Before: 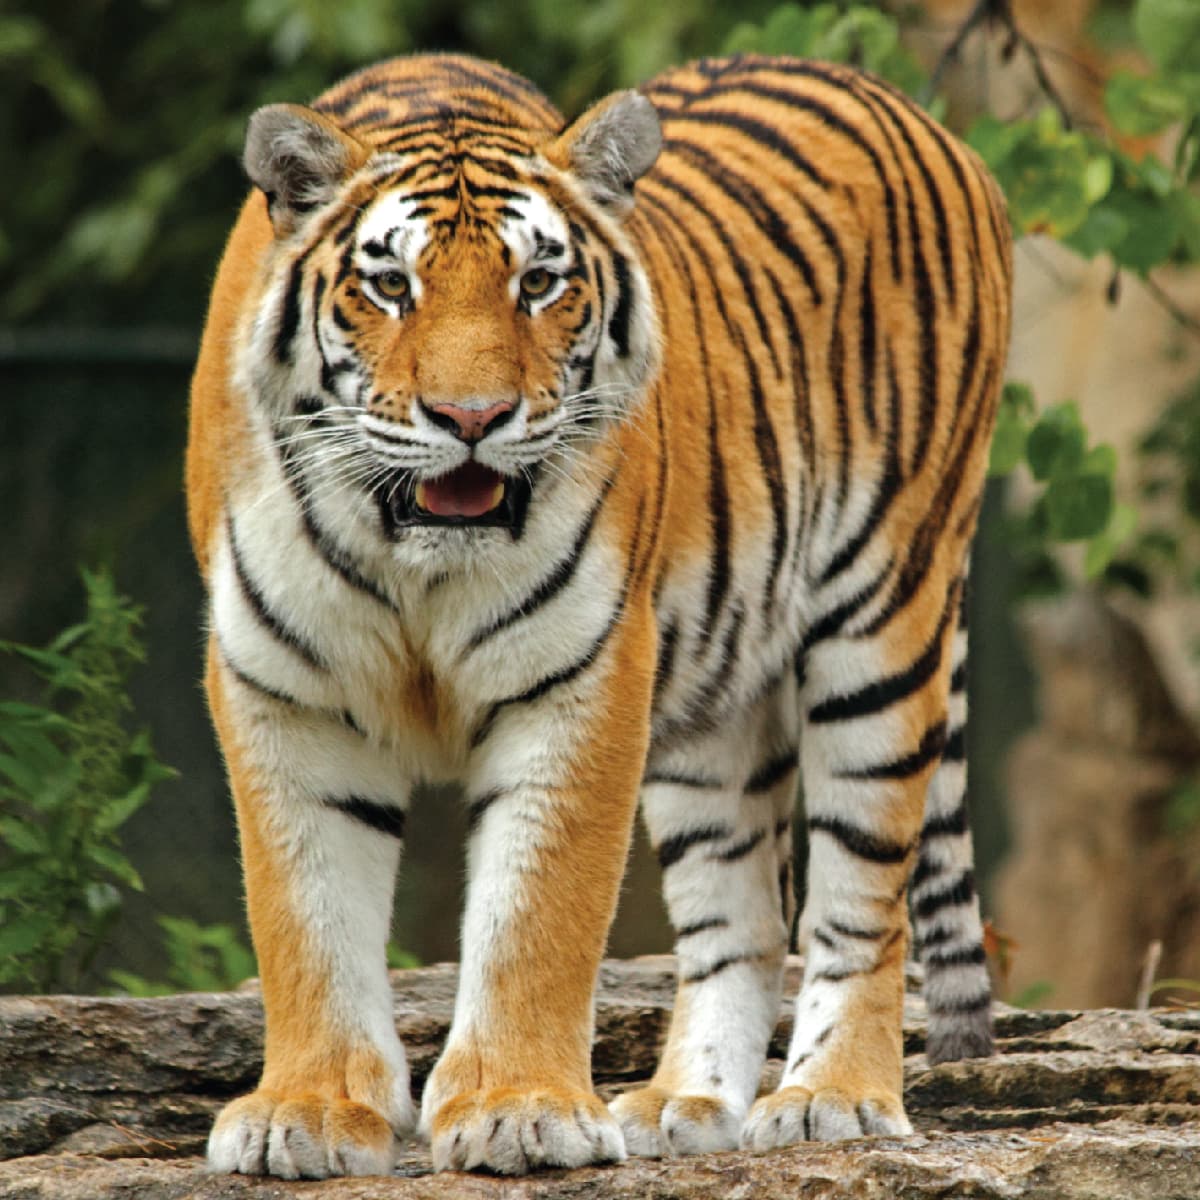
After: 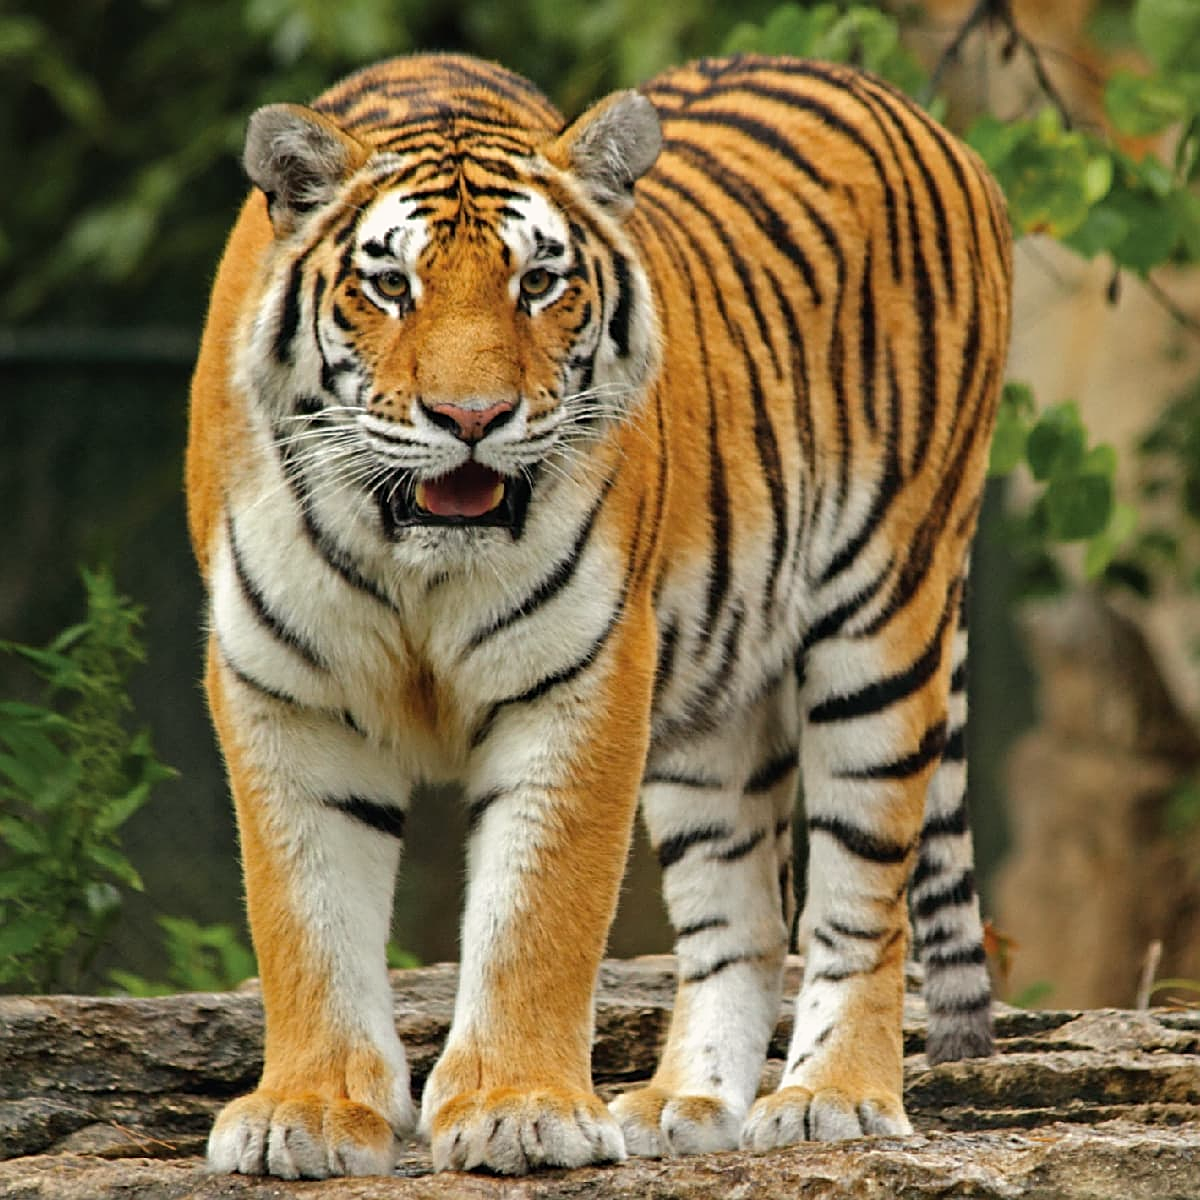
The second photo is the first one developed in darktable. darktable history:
sharpen: amount 0.499
exposure: exposure -0.067 EV, compensate highlight preservation false
color correction: highlights a* 0.719, highlights b* 2.75, saturation 1.06
